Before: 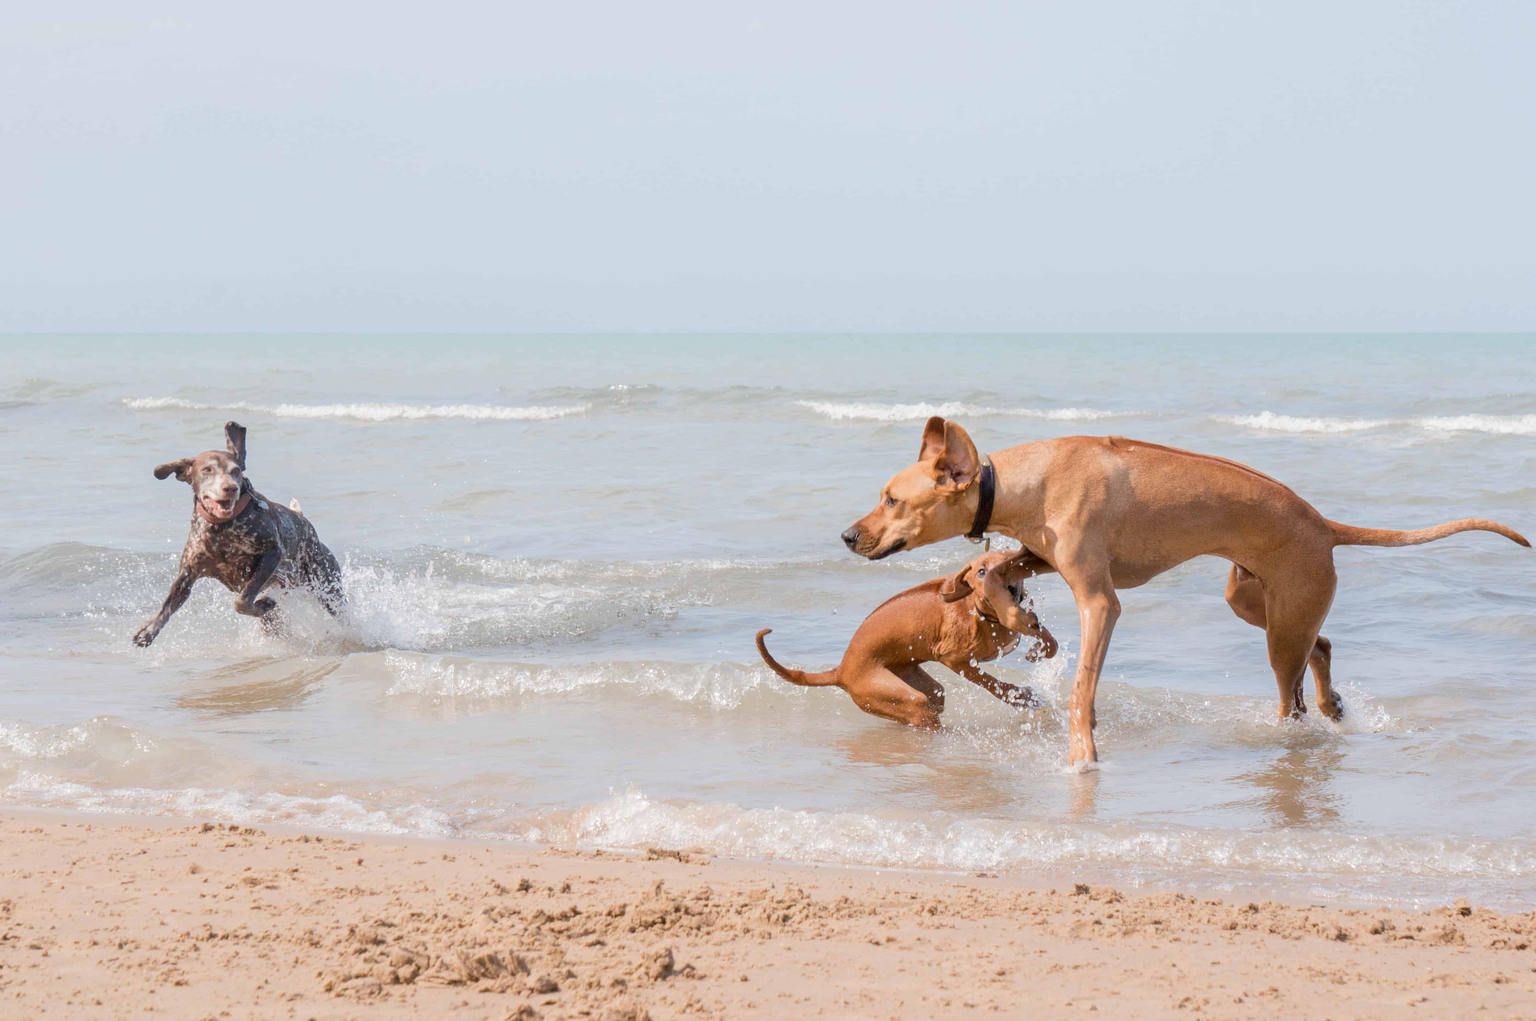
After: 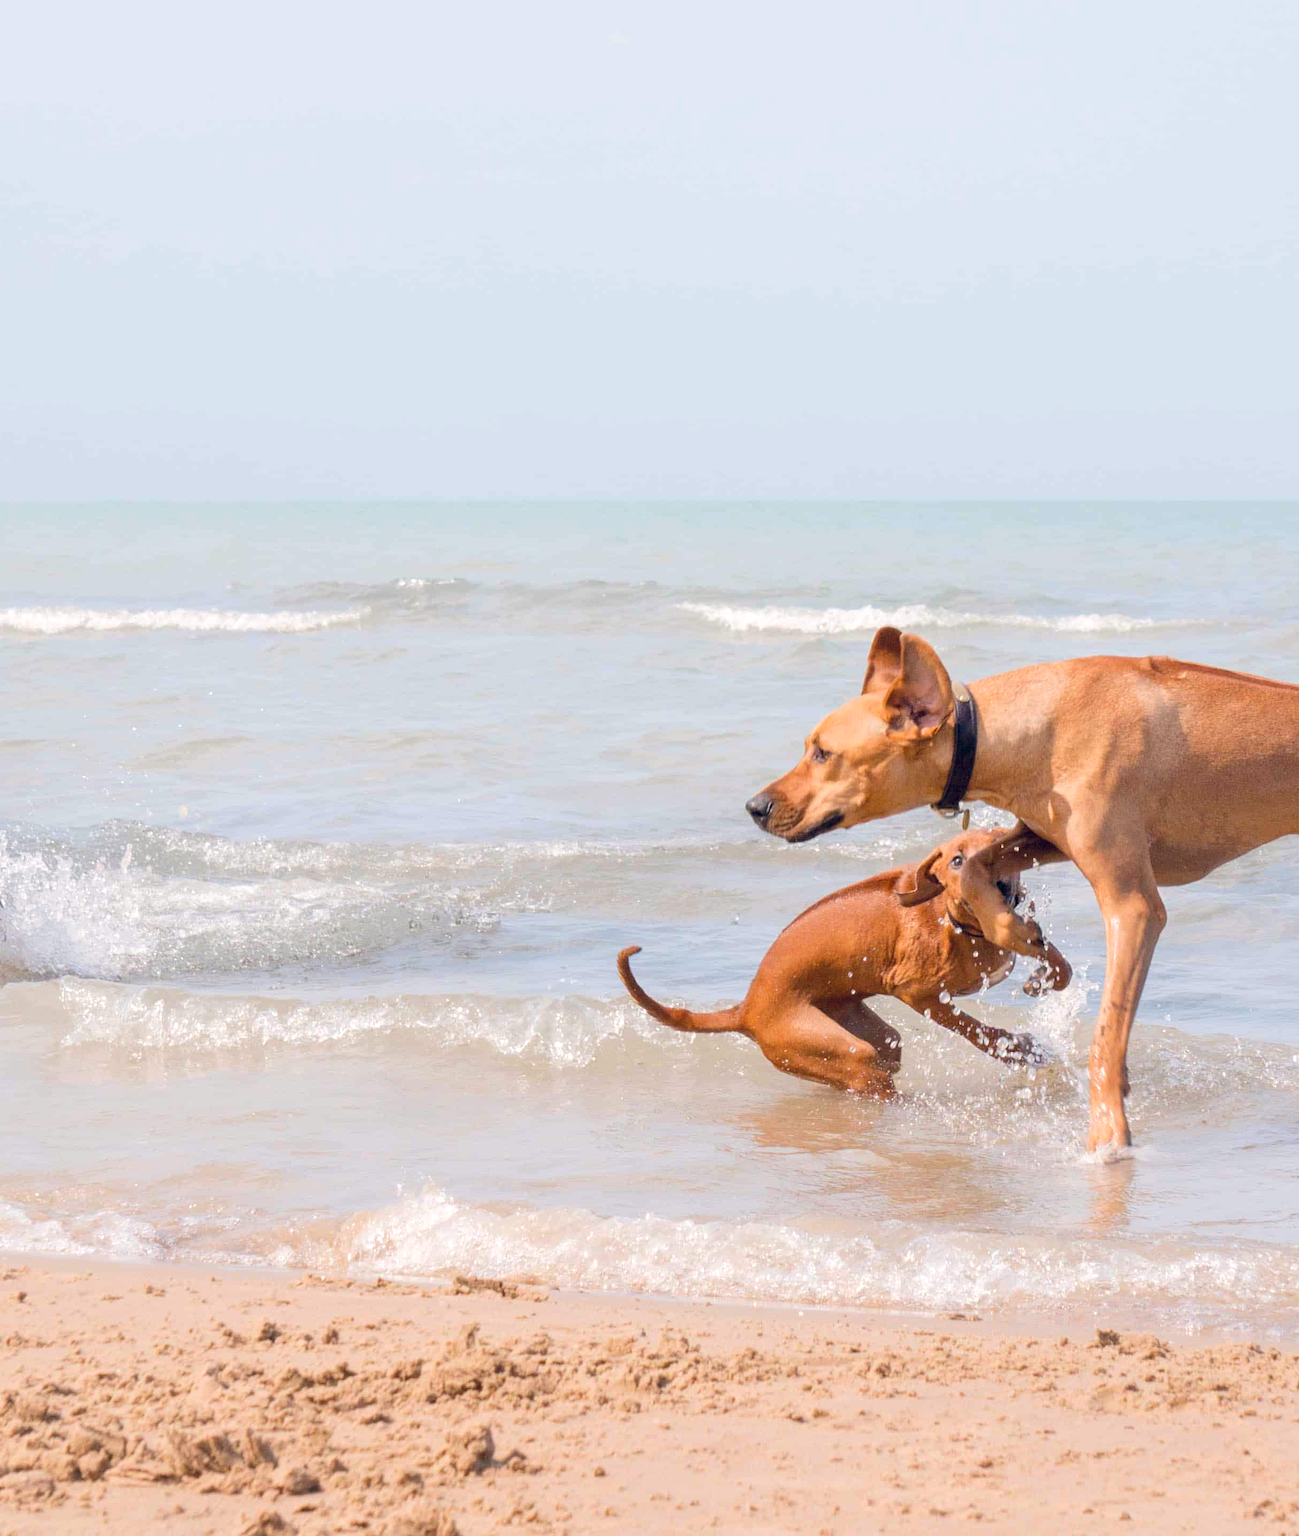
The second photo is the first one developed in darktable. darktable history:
crop and rotate: left 22.516%, right 21.234%
exposure: exposure 0.2 EV, compensate highlight preservation false
color balance rgb: shadows lift › hue 87.51°, highlights gain › chroma 0.68%, highlights gain › hue 55.1°, global offset › chroma 0.13%, global offset › hue 253.66°, linear chroma grading › global chroma 0.5%, perceptual saturation grading › global saturation 16.38%
